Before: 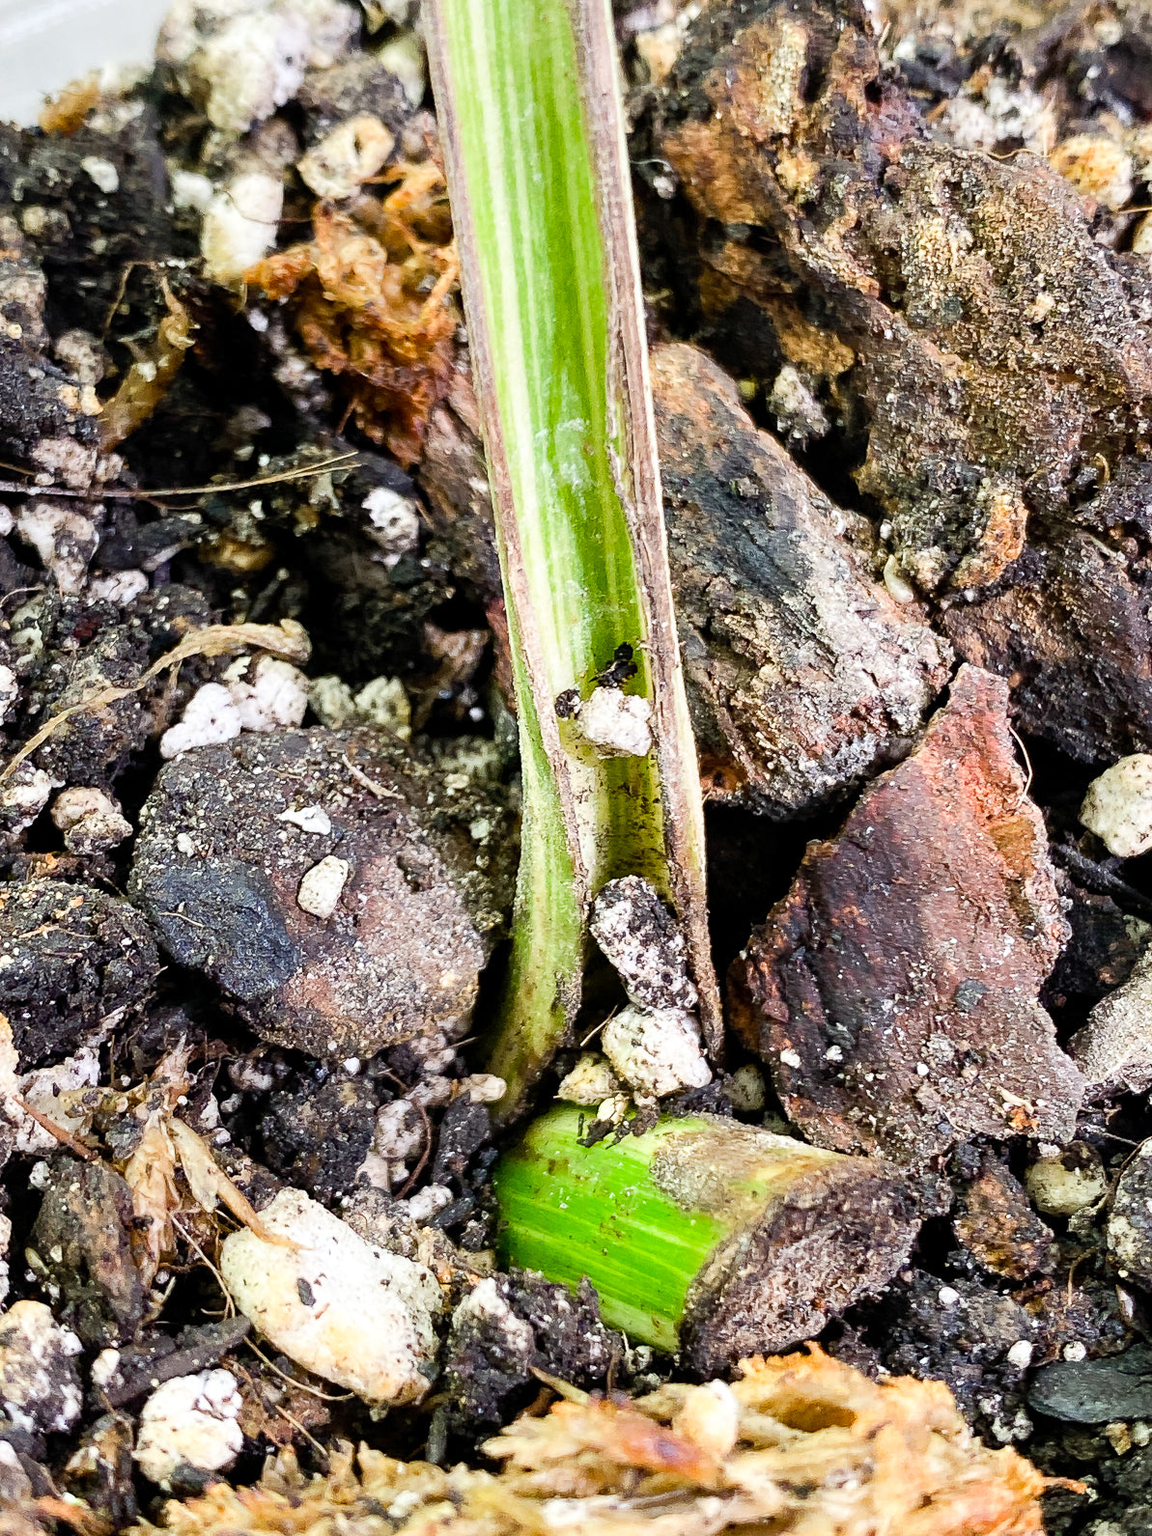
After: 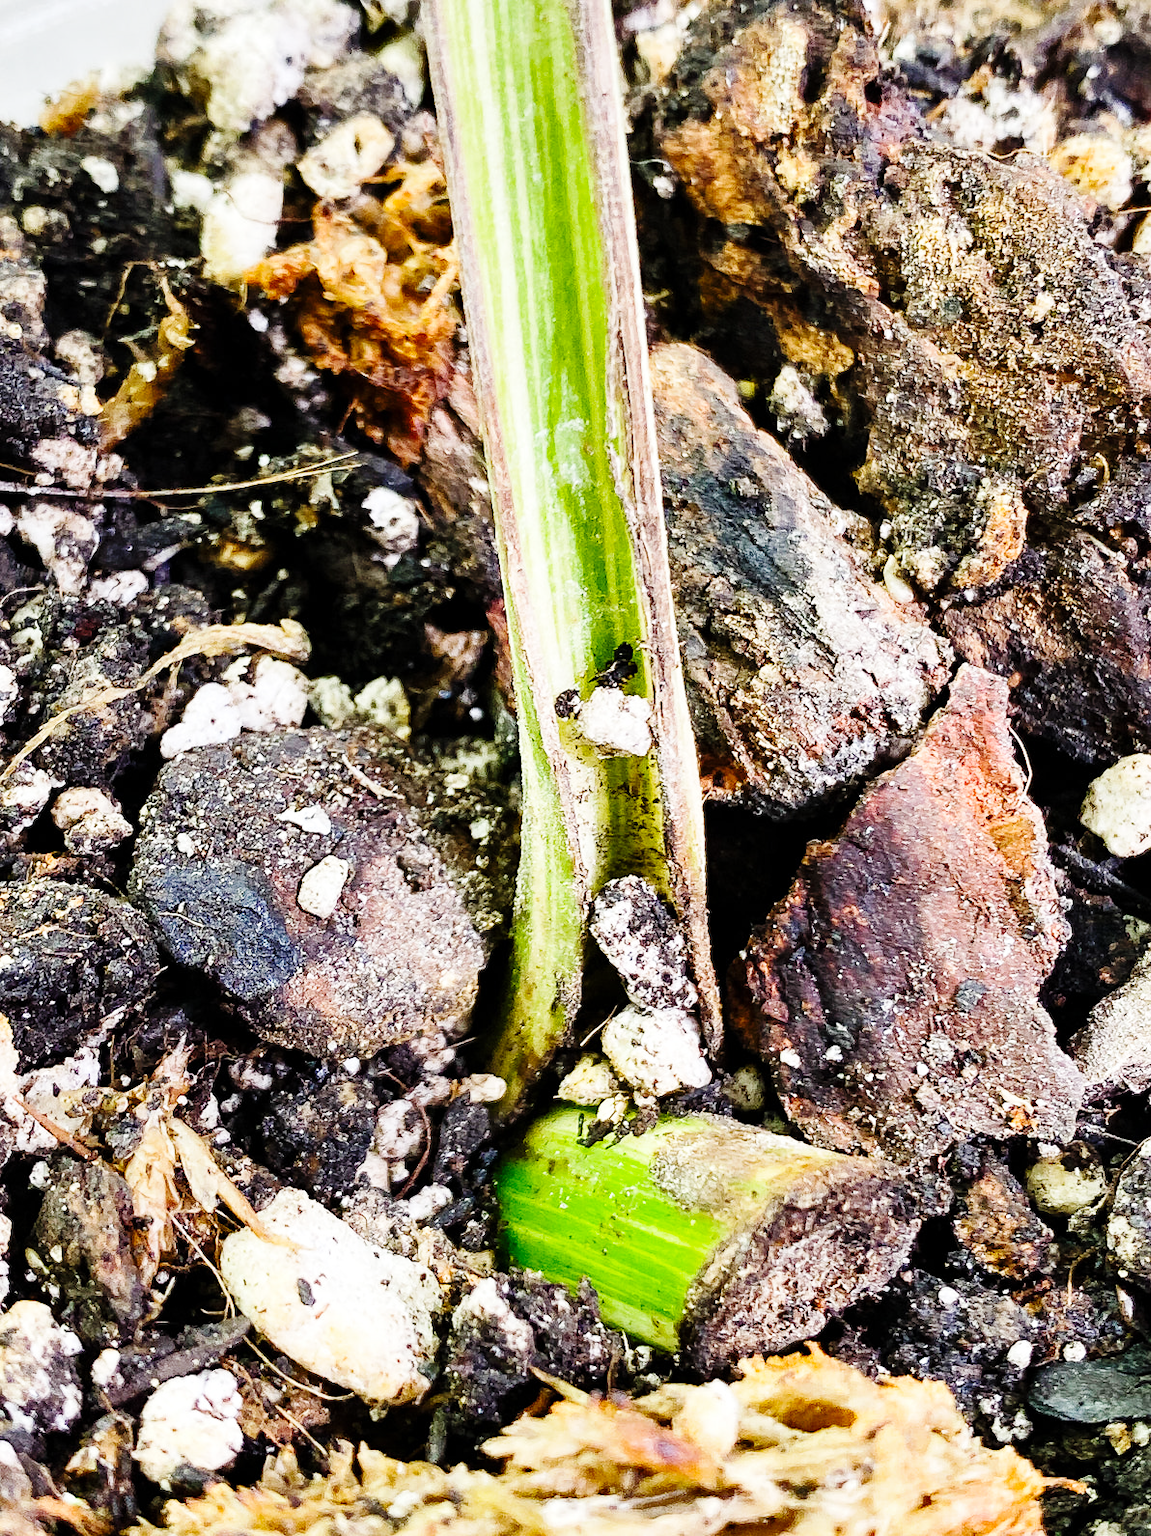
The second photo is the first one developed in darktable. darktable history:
shadows and highlights: soften with gaussian
base curve: curves: ch0 [(0, 0) (0.036, 0.025) (0.121, 0.166) (0.206, 0.329) (0.605, 0.79) (1, 1)], preserve colors none
